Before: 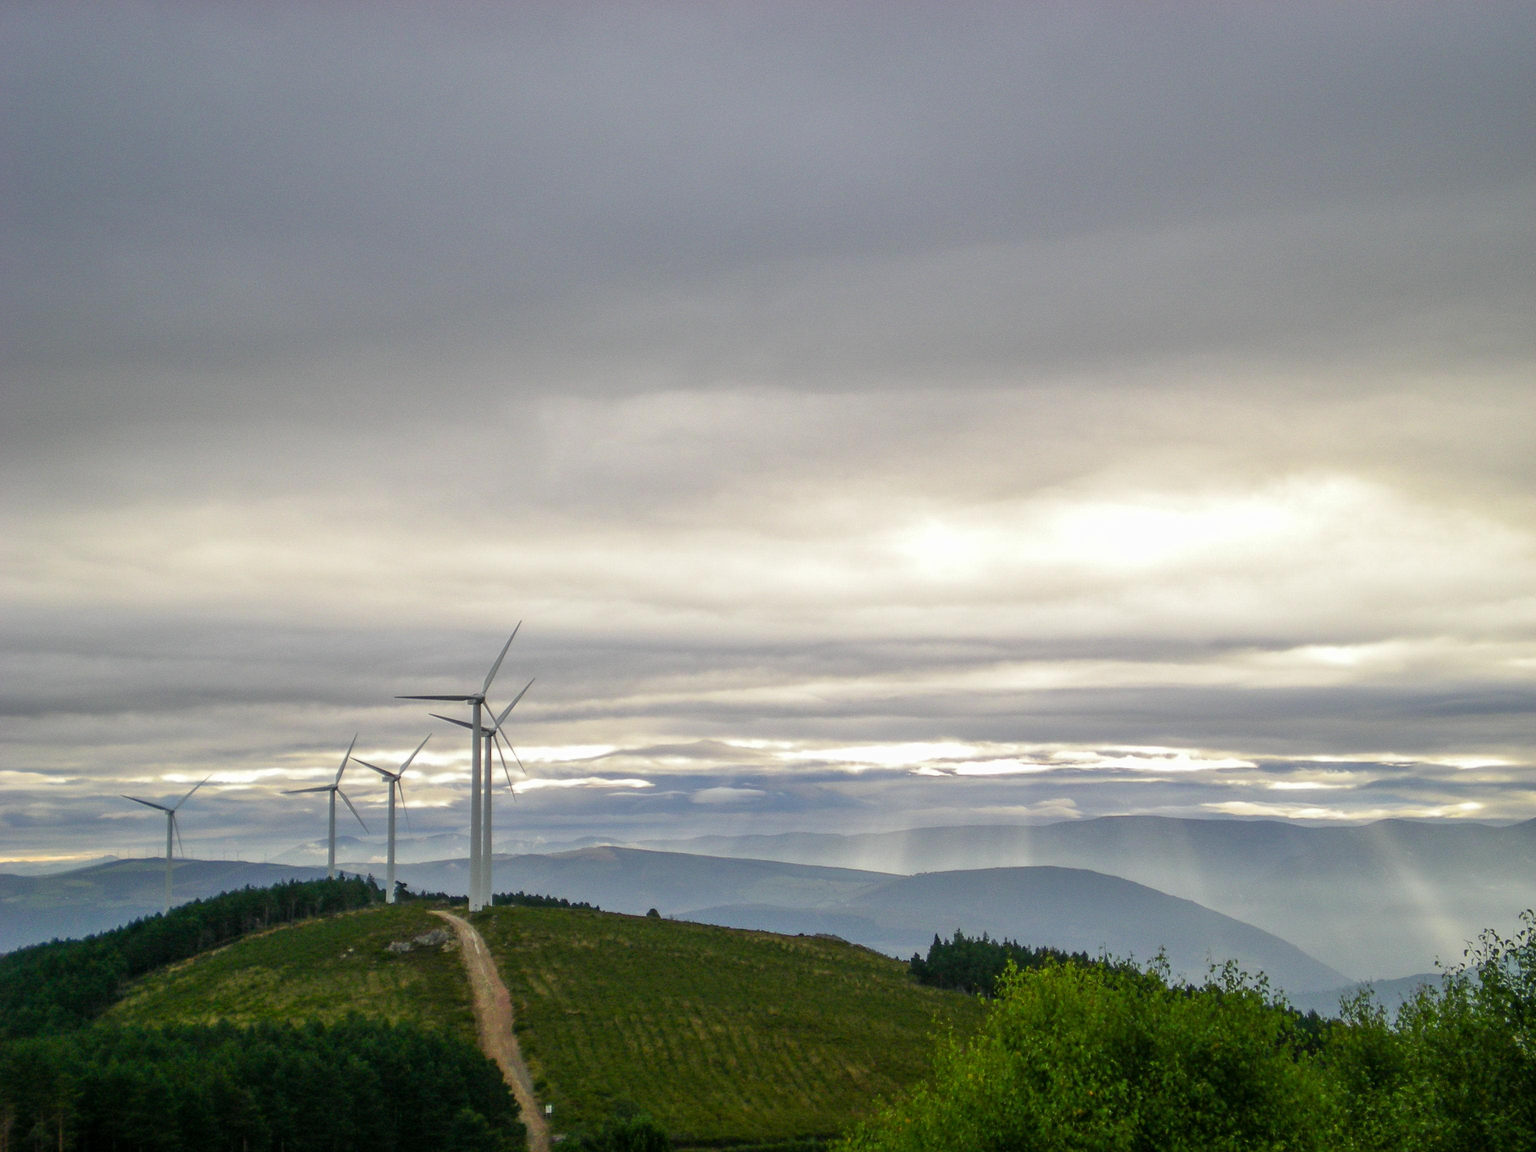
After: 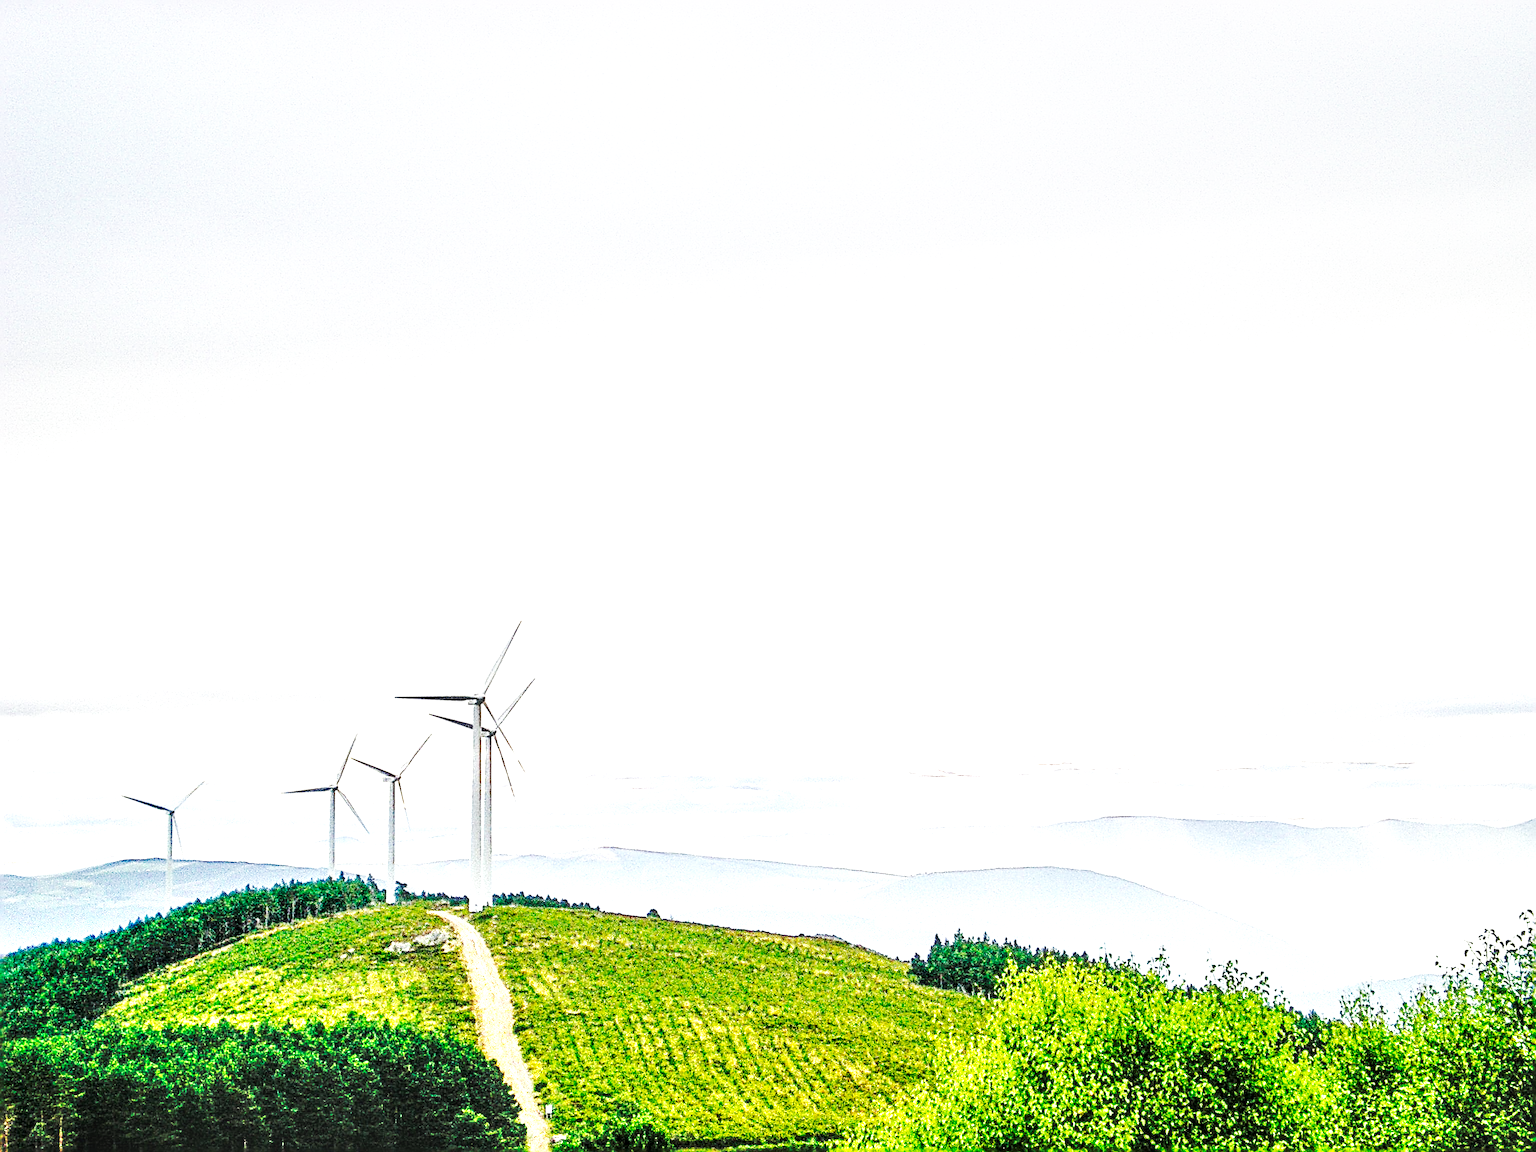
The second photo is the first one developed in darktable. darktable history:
tone equalizer: -7 EV 0.156 EV, -6 EV 0.573 EV, -5 EV 1.19 EV, -4 EV 1.3 EV, -3 EV 1.14 EV, -2 EV 0.6 EV, -1 EV 0.161 EV, mask exposure compensation -0.507 EV
exposure: exposure 1.224 EV, compensate exposure bias true, compensate highlight preservation false
local contrast: highlights 64%, shadows 53%, detail 168%, midtone range 0.513
base curve: curves: ch0 [(0, 0.015) (0.085, 0.116) (0.134, 0.298) (0.19, 0.545) (0.296, 0.764) (0.599, 0.982) (1, 1)], preserve colors none
sharpen: radius 3.156, amount 1.729
